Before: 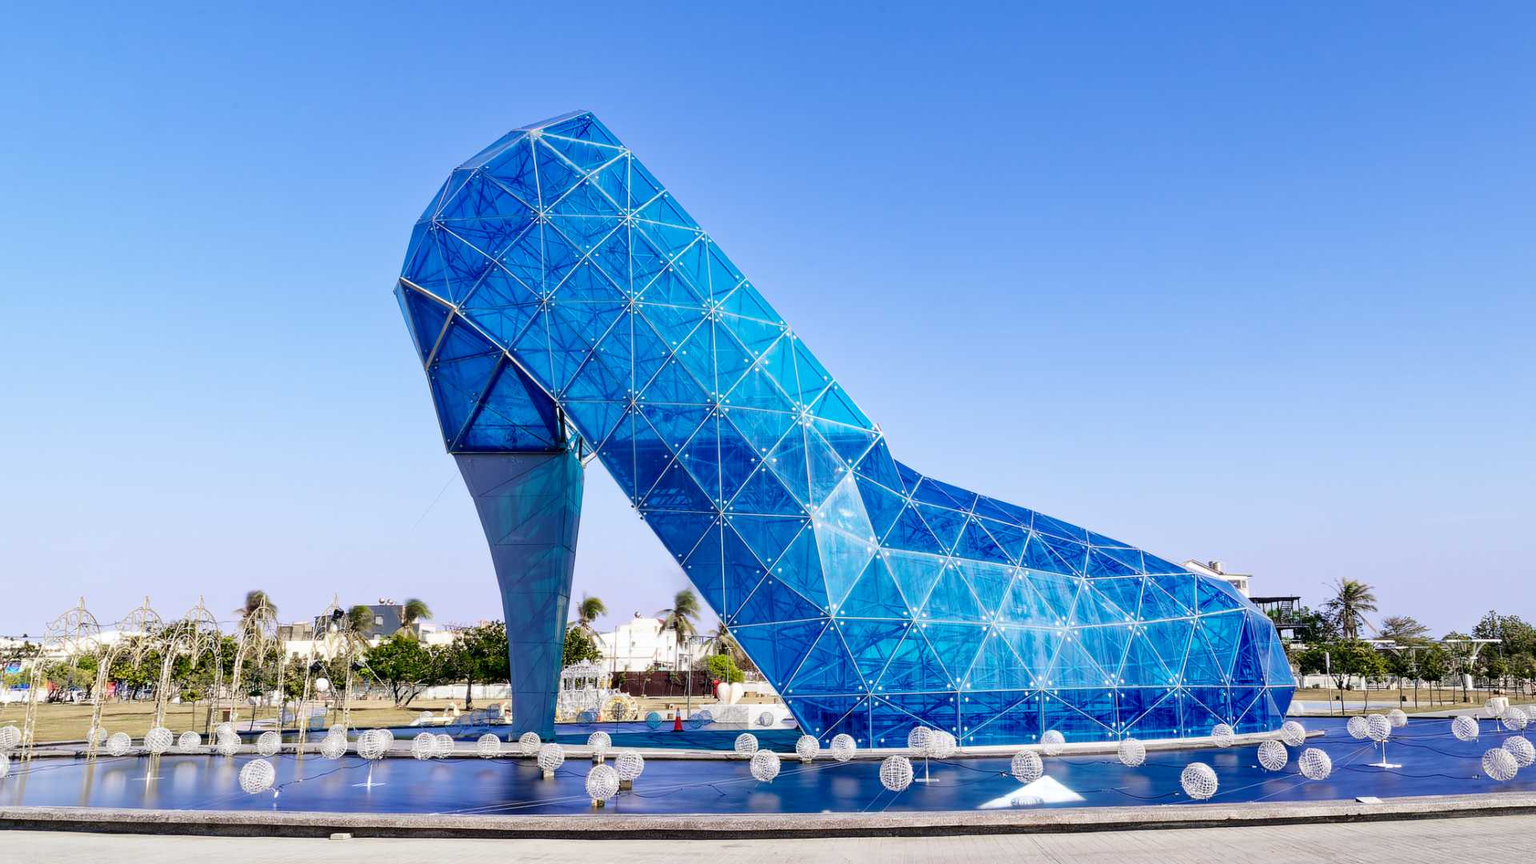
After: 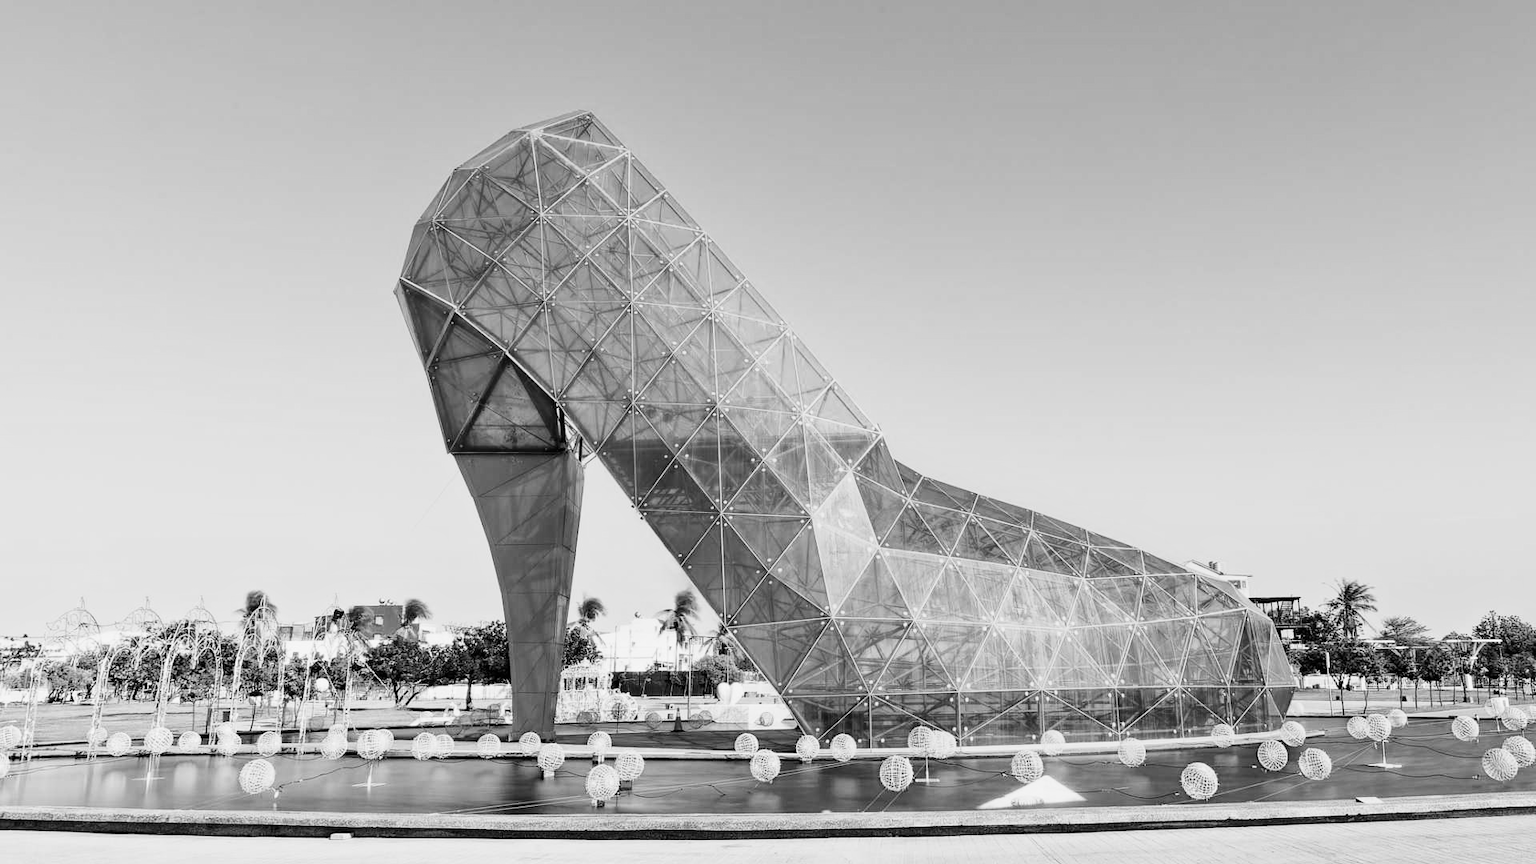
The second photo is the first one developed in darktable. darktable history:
monochrome: on, module defaults
white balance: red 0.766, blue 1.537
tone curve: curves: ch0 [(0, 0) (0.051, 0.03) (0.096, 0.071) (0.241, 0.247) (0.455, 0.525) (0.594, 0.697) (0.741, 0.845) (0.871, 0.933) (1, 0.984)]; ch1 [(0, 0) (0.1, 0.038) (0.318, 0.243) (0.399, 0.351) (0.478, 0.469) (0.499, 0.499) (0.534, 0.549) (0.565, 0.594) (0.601, 0.634) (0.666, 0.7) (1, 1)]; ch2 [(0, 0) (0.453, 0.45) (0.479, 0.483) (0.504, 0.499) (0.52, 0.519) (0.541, 0.559) (0.592, 0.612) (0.824, 0.815) (1, 1)], color space Lab, independent channels, preserve colors none
